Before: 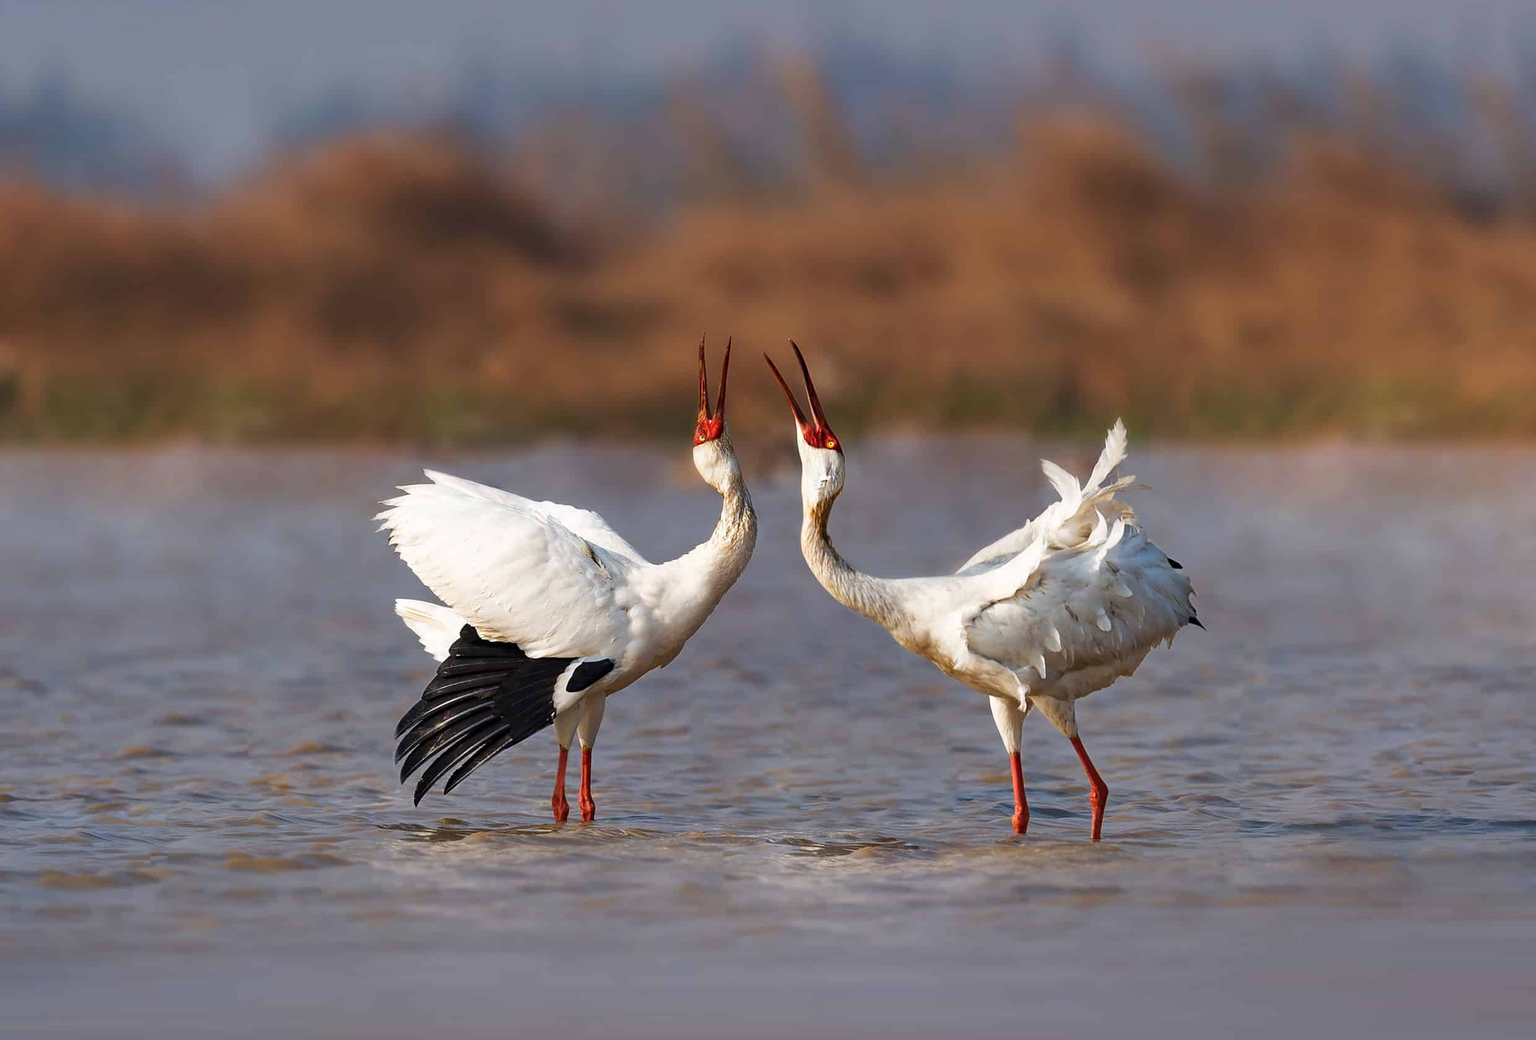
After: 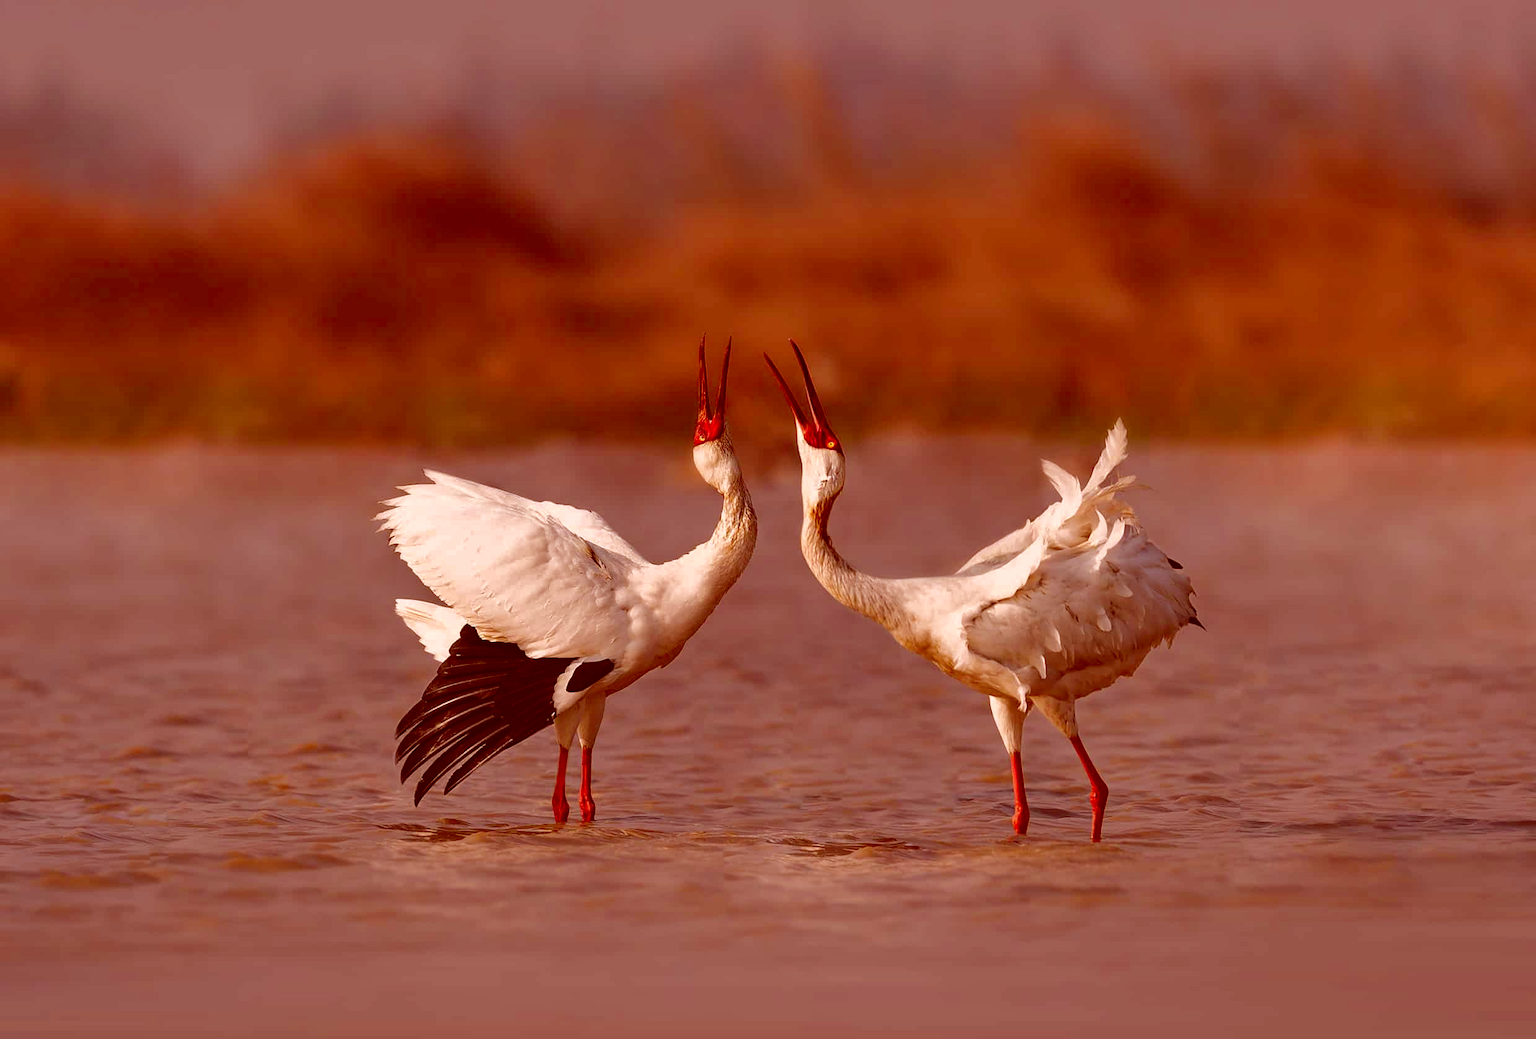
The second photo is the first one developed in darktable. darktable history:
color zones: curves: ch0 [(0, 0.613) (0.01, 0.613) (0.245, 0.448) (0.498, 0.529) (0.642, 0.665) (0.879, 0.777) (0.99, 0.613)]; ch1 [(0, 0) (0.143, 0) (0.286, 0) (0.429, 0) (0.571, 0) (0.714, 0) (0.857, 0)], mix -121.96%
tone curve: curves: ch0 [(0, 0) (0.568, 0.517) (0.8, 0.717) (1, 1)]
shadows and highlights: shadows 19.13, highlights -83.41, soften with gaussian
color correction: highlights a* 9.03, highlights b* 8.71, shadows a* 40, shadows b* 40, saturation 0.8
exposure: exposure -0.041 EV, compensate highlight preservation false
